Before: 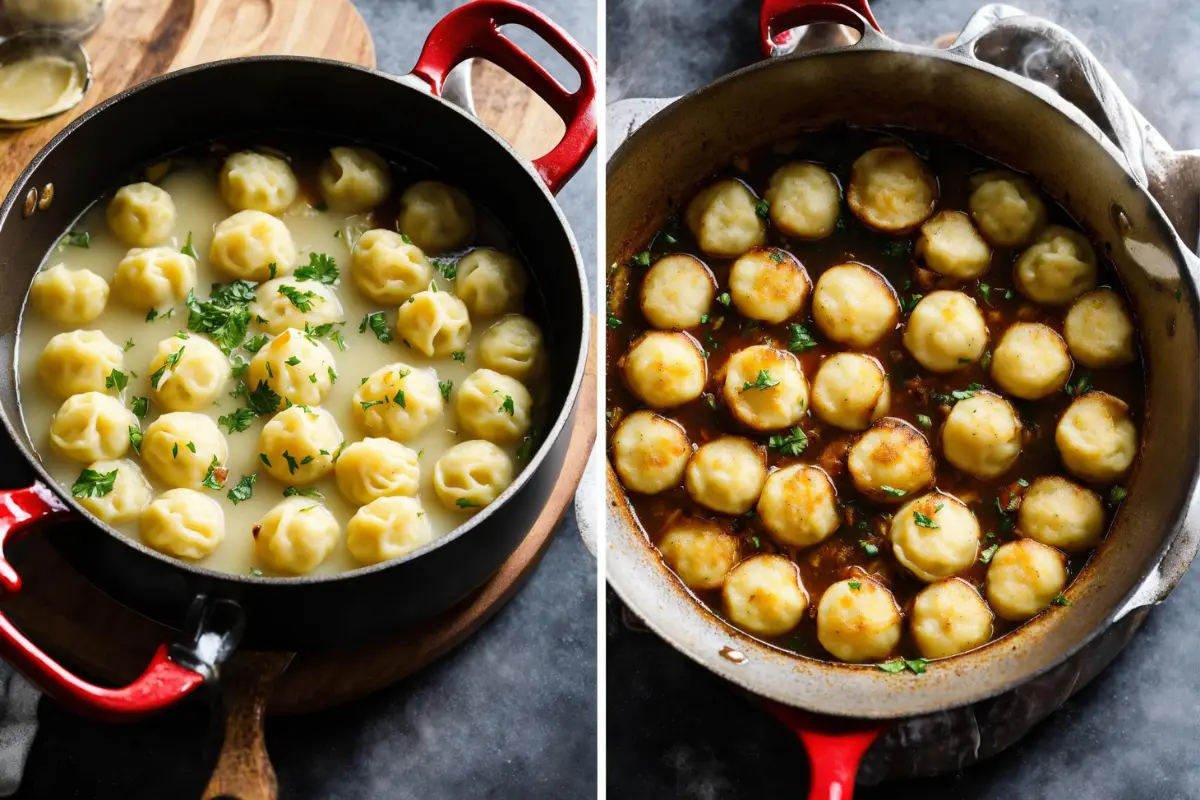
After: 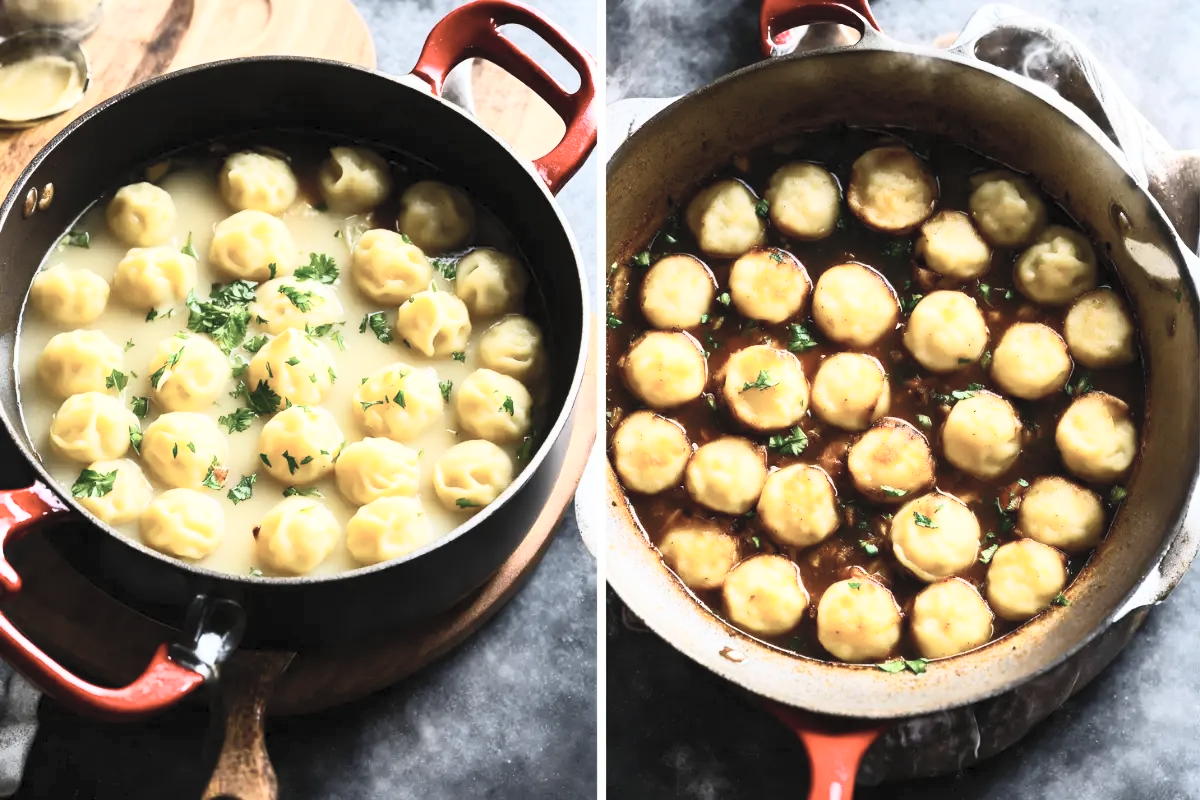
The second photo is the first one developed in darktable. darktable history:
exposure: compensate exposure bias true, compensate highlight preservation false
contrast brightness saturation: contrast 0.43, brightness 0.545, saturation -0.198
